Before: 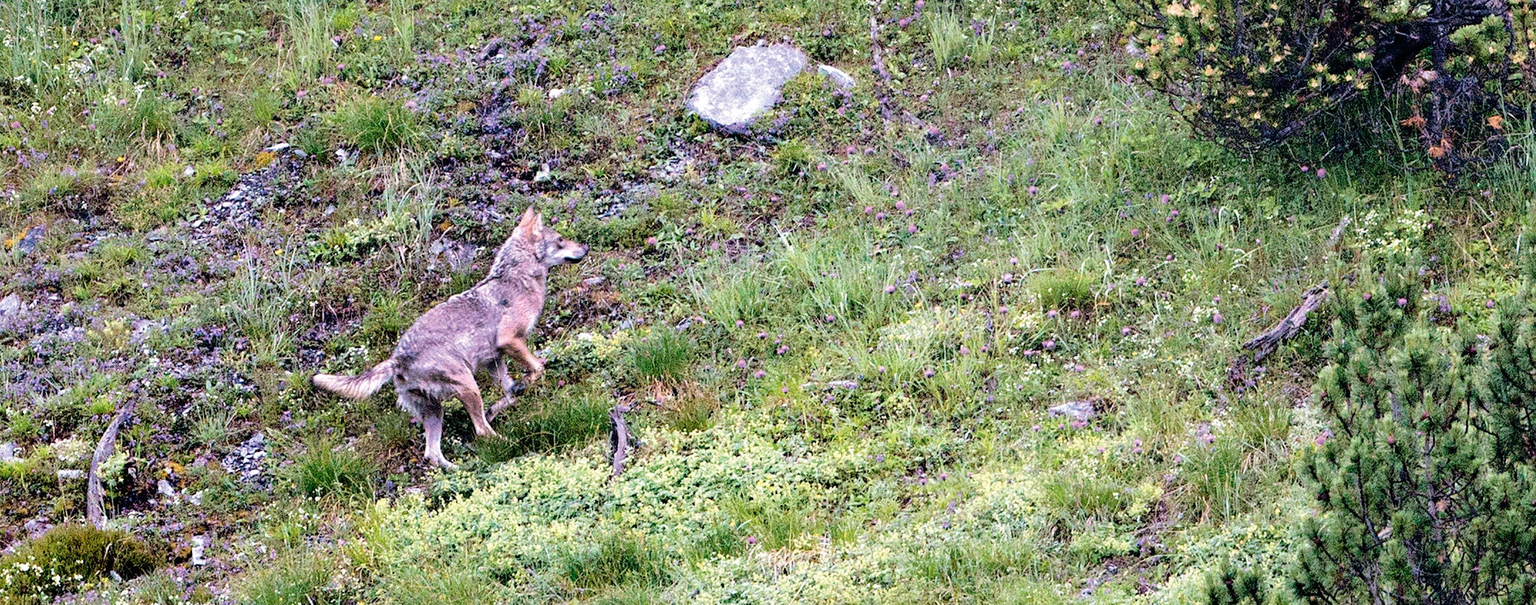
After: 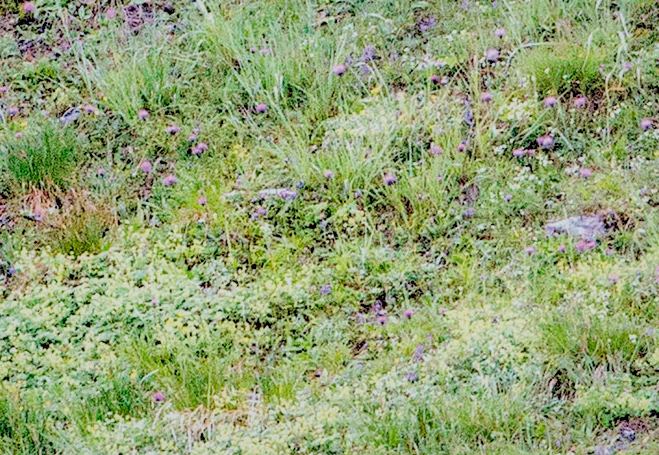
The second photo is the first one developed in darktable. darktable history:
shadows and highlights: on, module defaults
color correction: highlights a* -2.8, highlights b* -2, shadows a* 2.39, shadows b* 2.66
local contrast: on, module defaults
tone equalizer: edges refinement/feathering 500, mask exposure compensation -1.57 EV, preserve details guided filter
crop: left 41.021%, top 39.082%, right 25.983%, bottom 3.059%
contrast brightness saturation: saturation 0.127
filmic rgb: black relative exposure -7.17 EV, white relative exposure 5.36 EV, threshold 5.94 EV, hardness 3.02, enable highlight reconstruction true
exposure: black level correction 0, exposure 0.499 EV, compensate highlight preservation false
